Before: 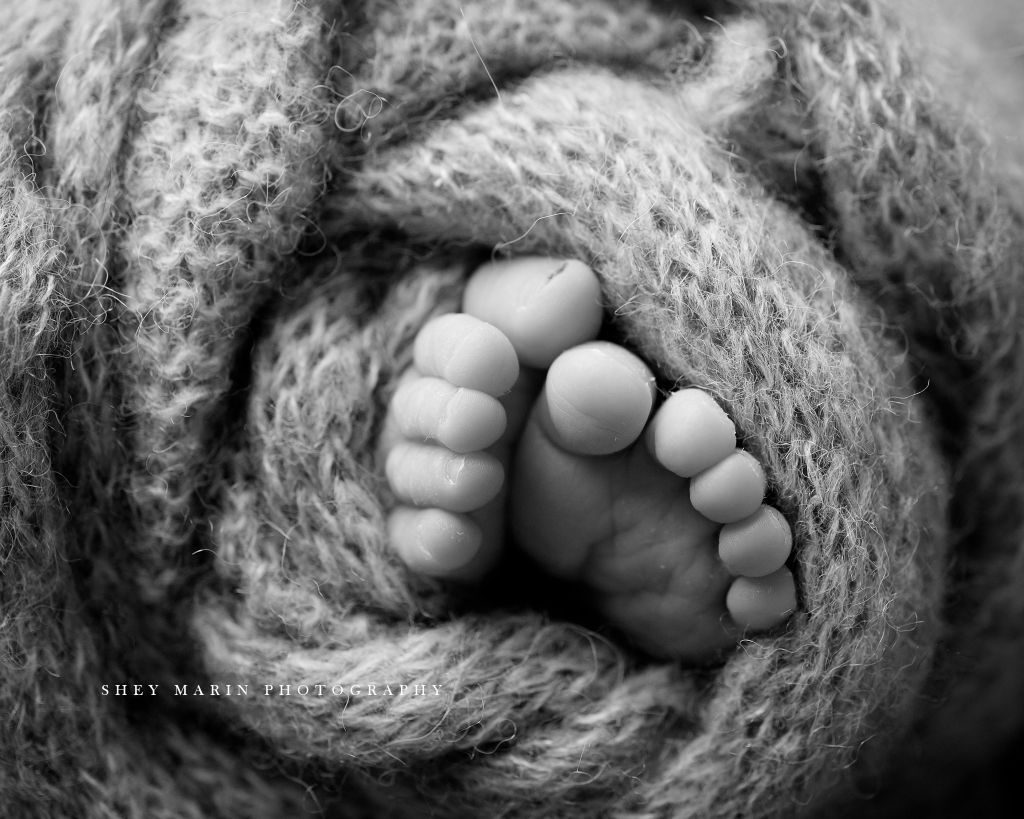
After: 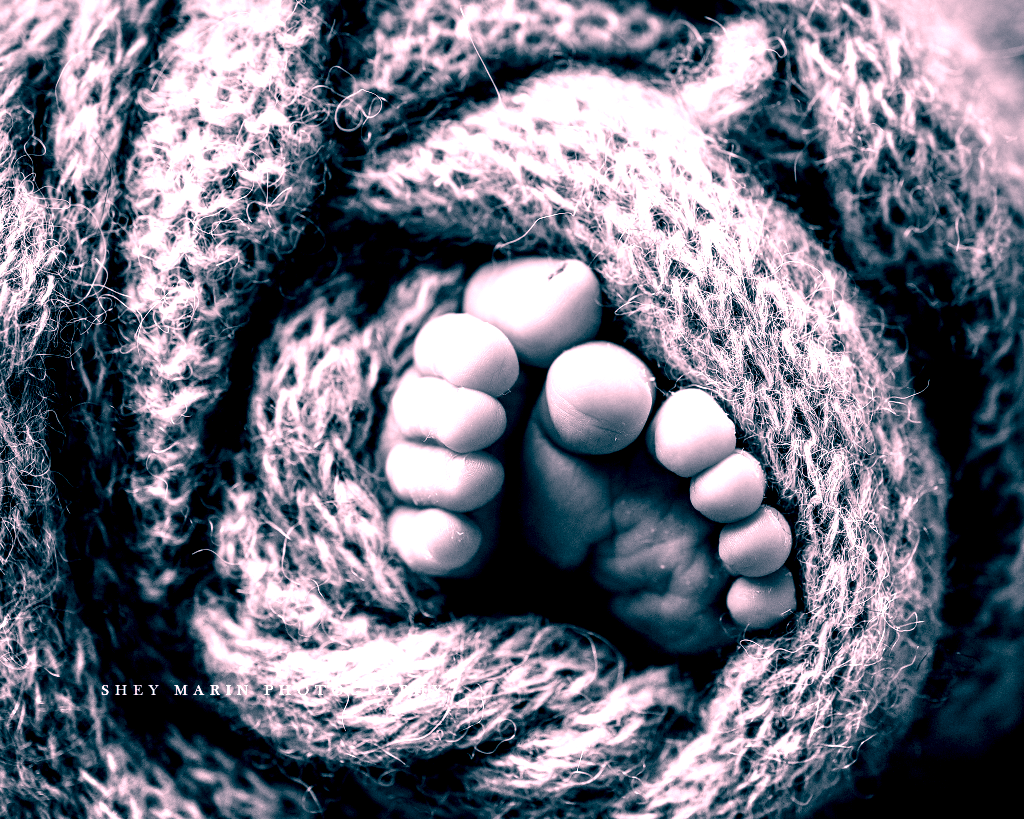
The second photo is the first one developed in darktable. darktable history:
local contrast: highlights 111%, shadows 42%, detail 292%
shadows and highlights: soften with gaussian
color correction: highlights a* 17.33, highlights b* 0.184, shadows a* -15.43, shadows b* -14.28, saturation 1.48
